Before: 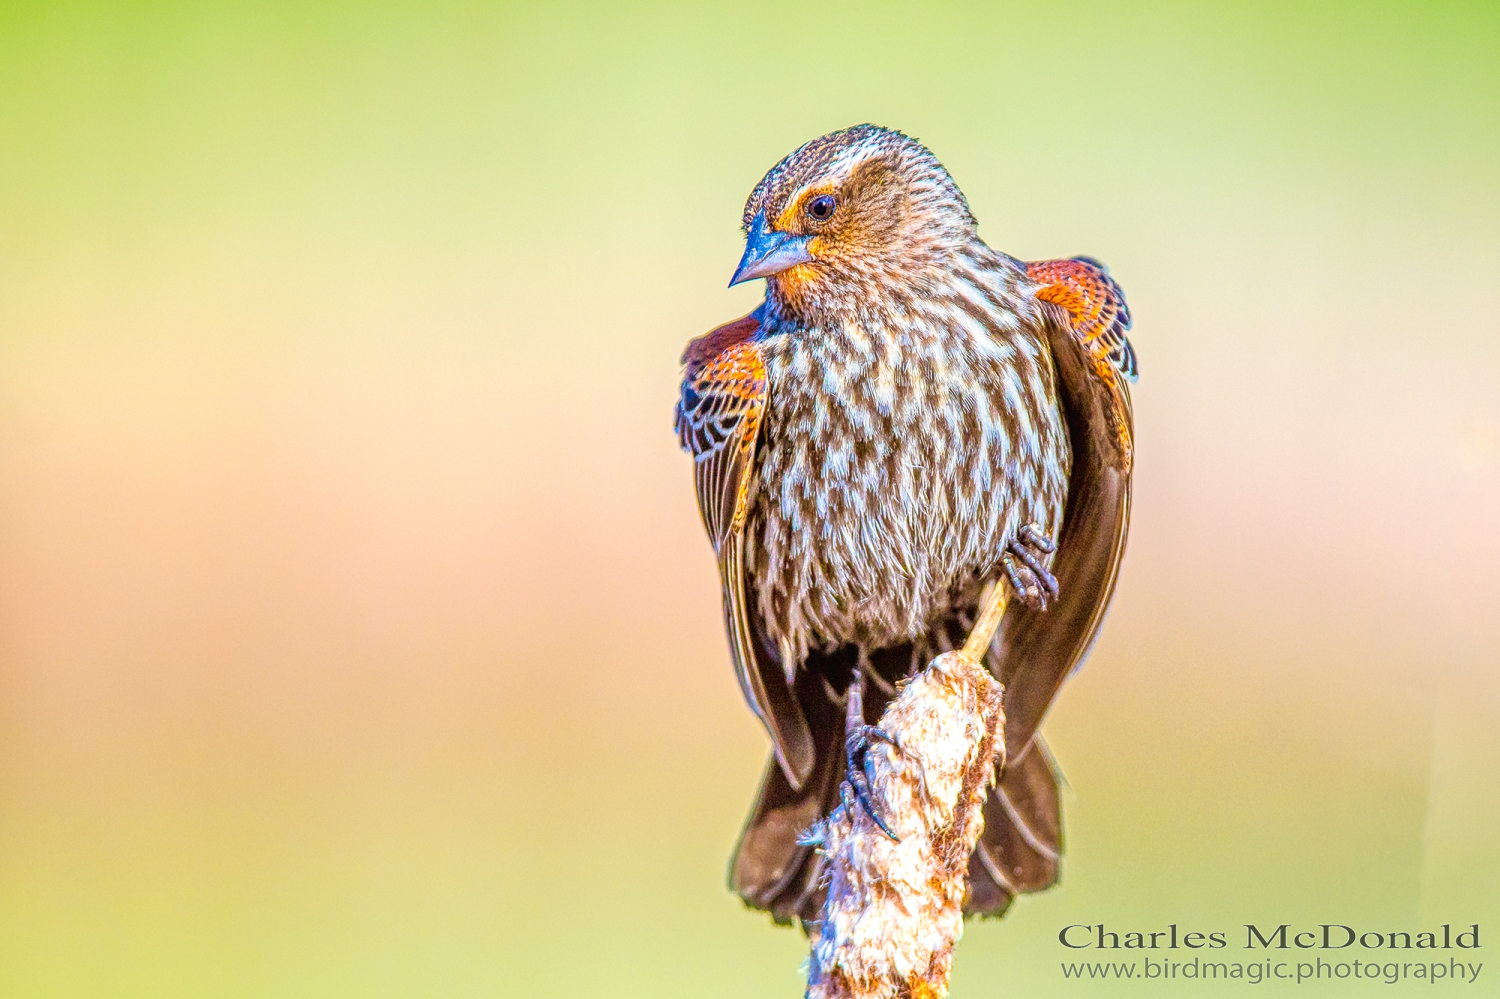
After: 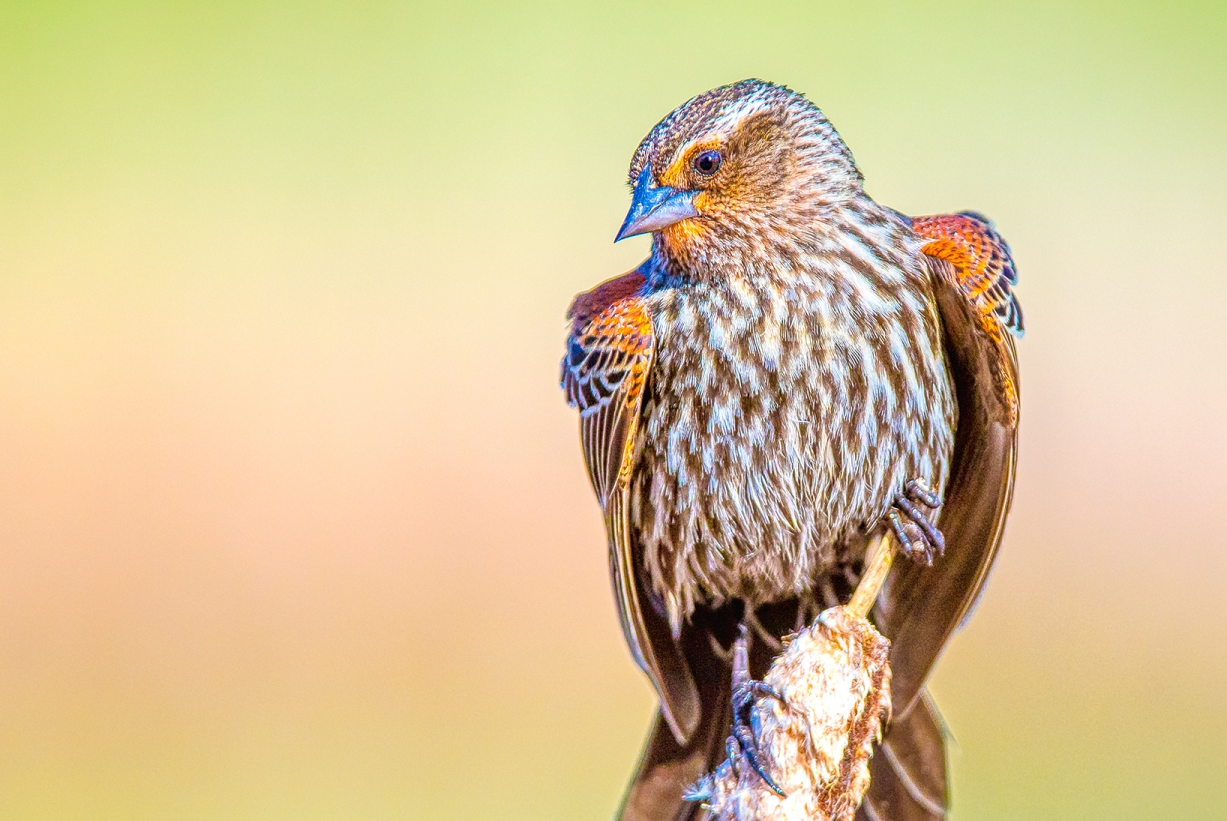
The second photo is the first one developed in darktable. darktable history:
crop and rotate: left 7.656%, top 4.587%, right 10.544%, bottom 13.145%
